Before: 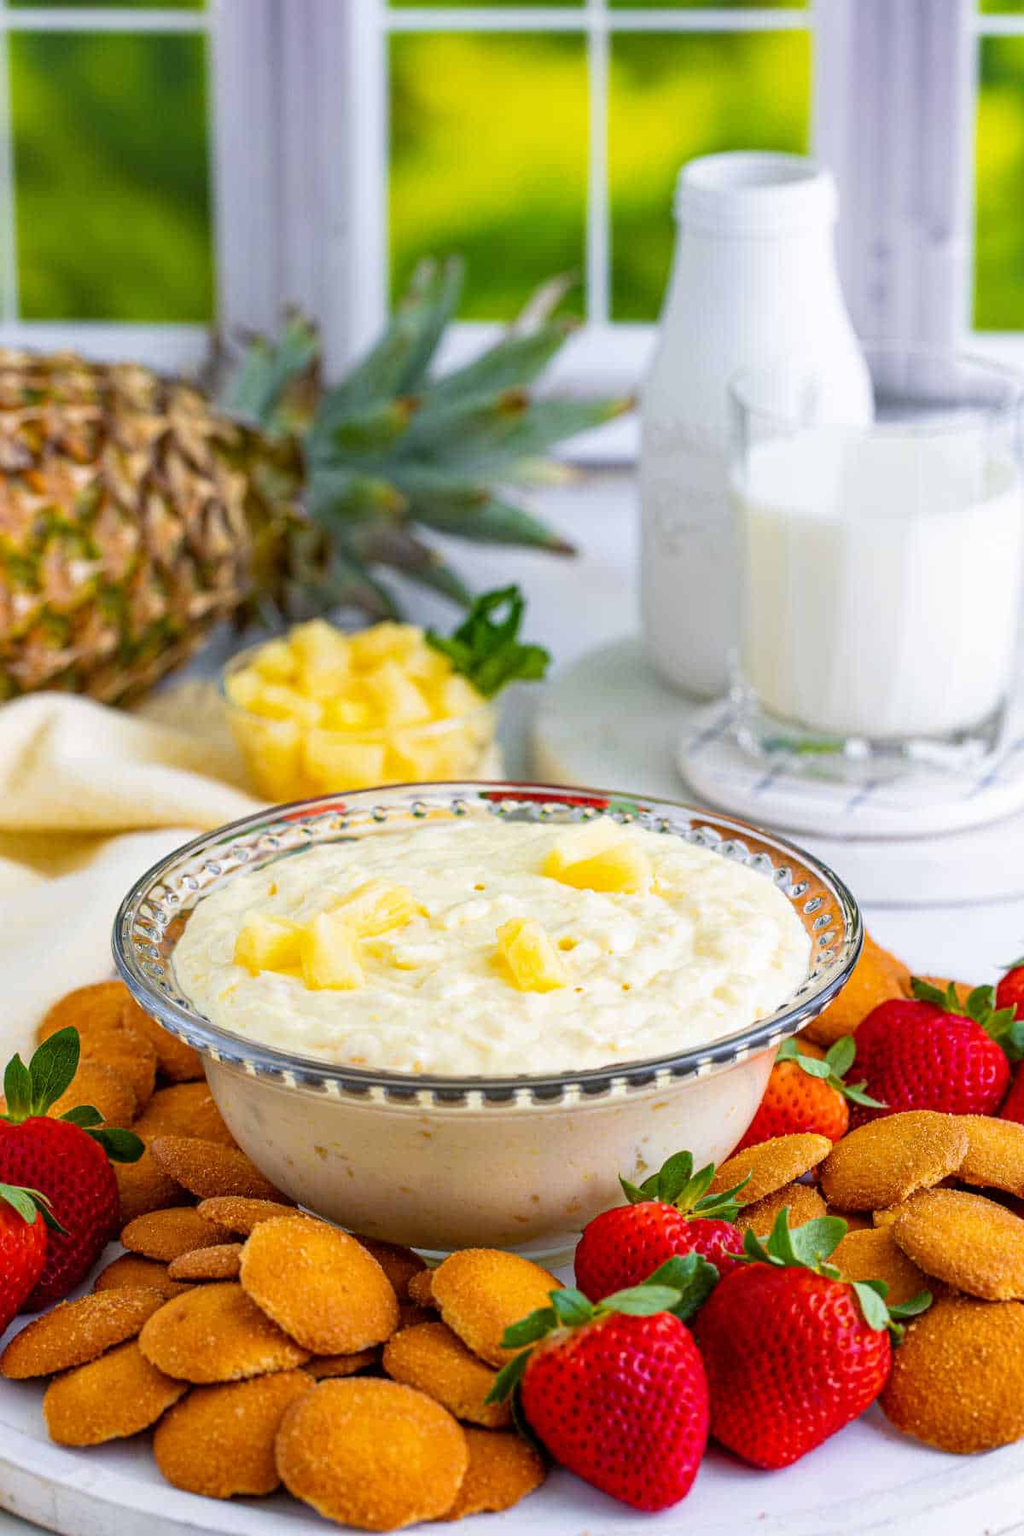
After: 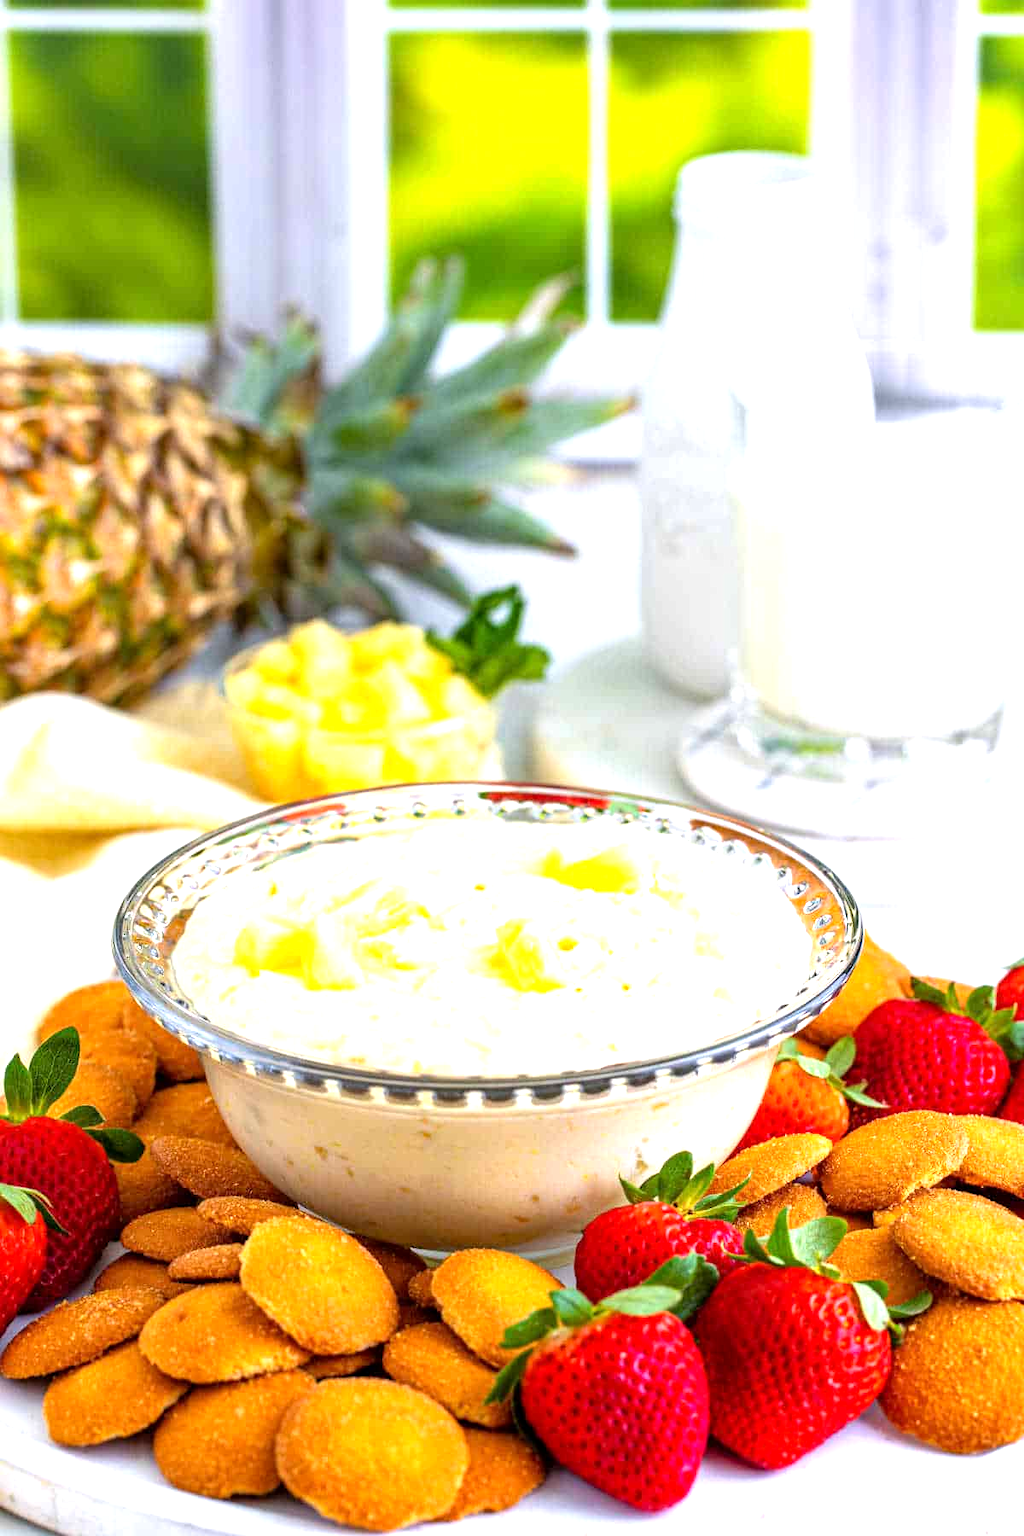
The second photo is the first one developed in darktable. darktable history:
exposure: black level correction 0.001, exposure 0.499 EV, compensate exposure bias true, compensate highlight preservation false
tone equalizer: -8 EV -0.399 EV, -7 EV -0.396 EV, -6 EV -0.339 EV, -5 EV -0.213 EV, -3 EV 0.22 EV, -2 EV 0.356 EV, -1 EV 0.411 EV, +0 EV 0.443 EV
